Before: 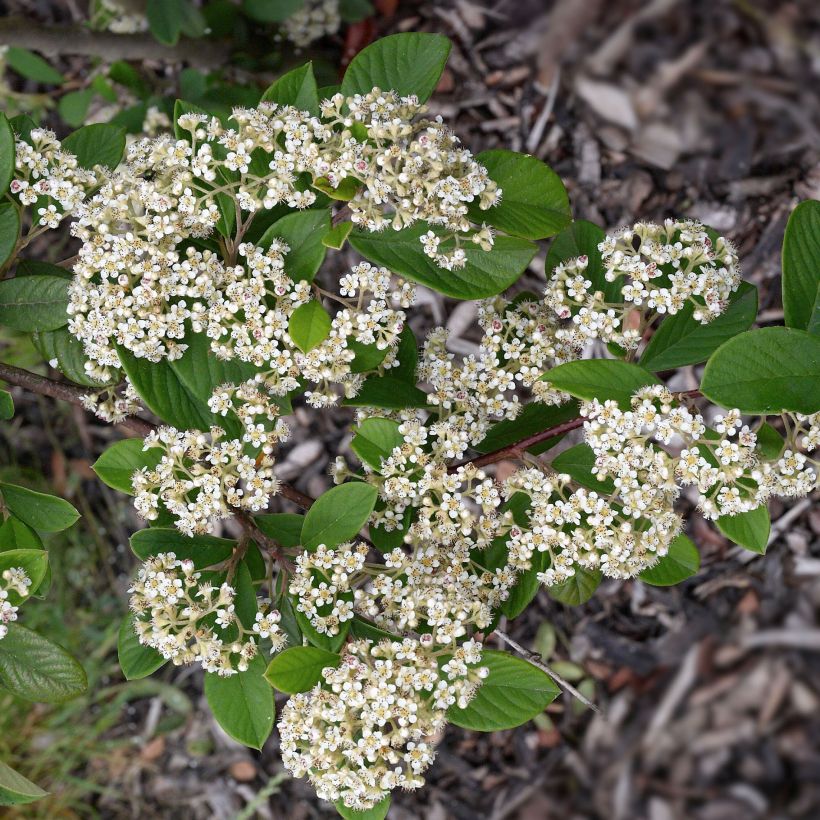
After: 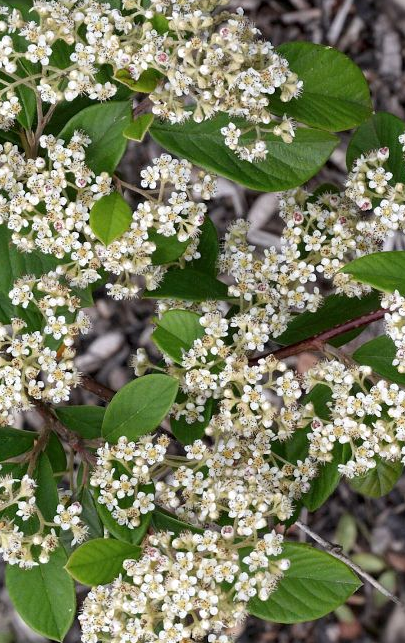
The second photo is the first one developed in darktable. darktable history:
local contrast: highlights 100%, shadows 100%, detail 120%, midtone range 0.2
crop and rotate: angle 0.02°, left 24.353%, top 13.219%, right 26.156%, bottom 8.224%
color balance: contrast fulcrum 17.78%
